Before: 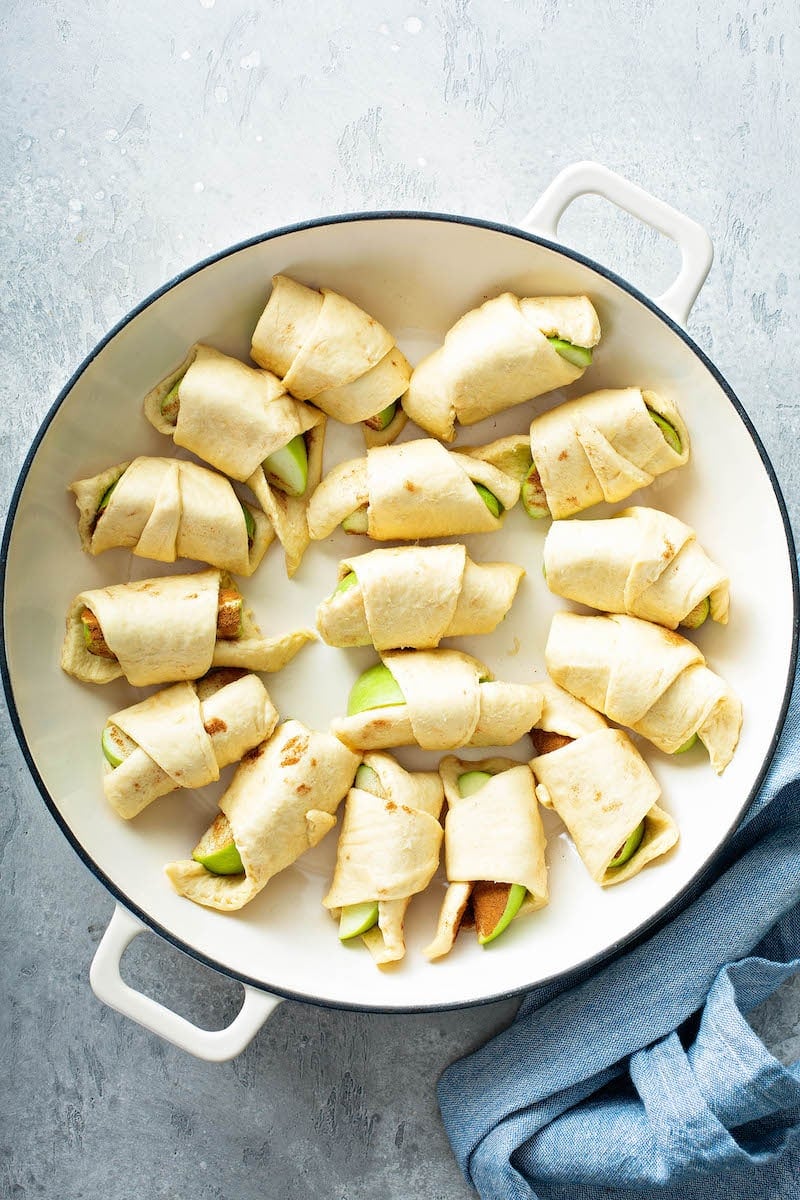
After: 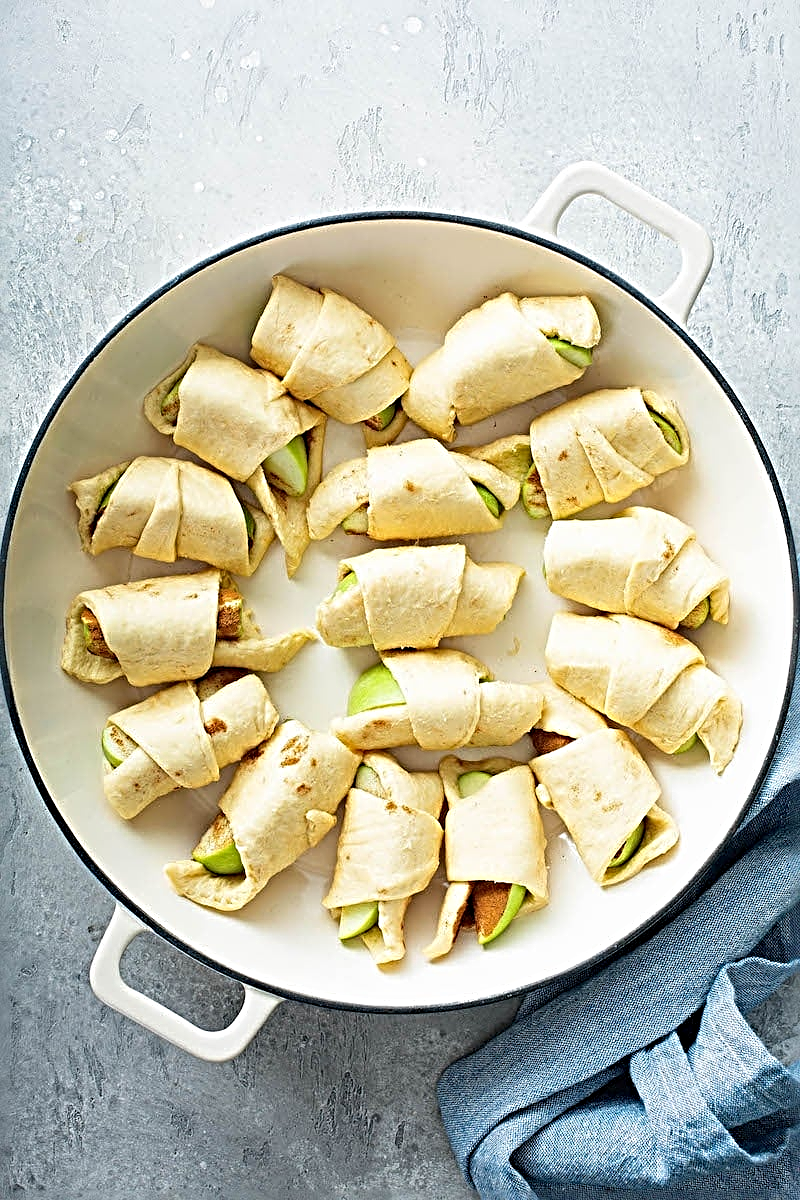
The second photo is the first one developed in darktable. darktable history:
sharpen: radius 3.743, amount 0.923
